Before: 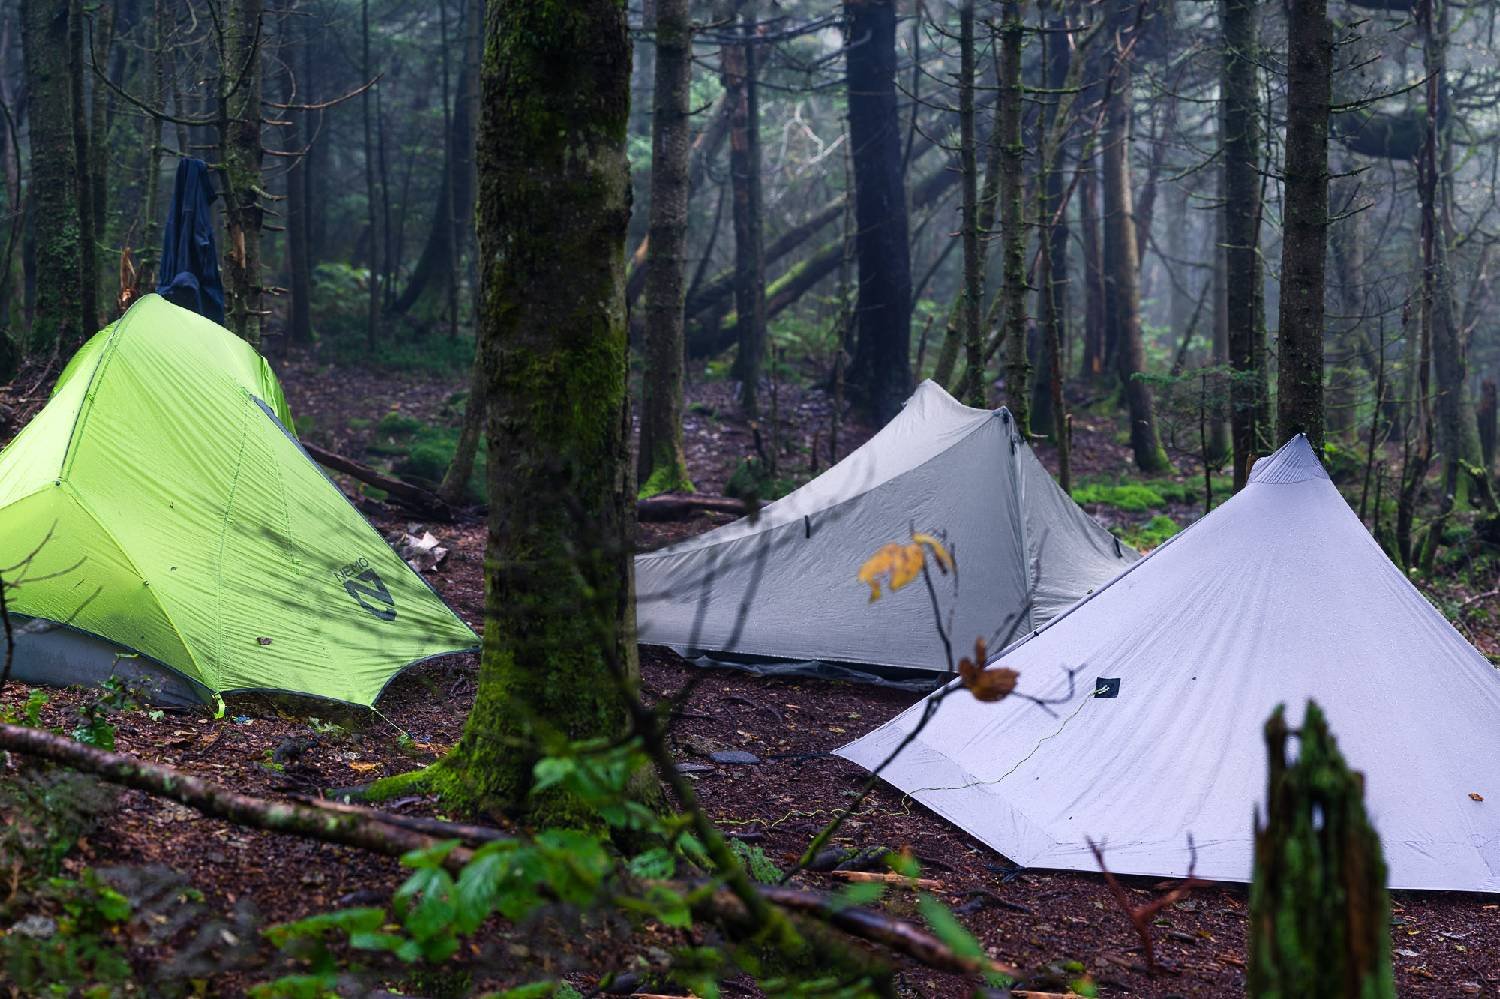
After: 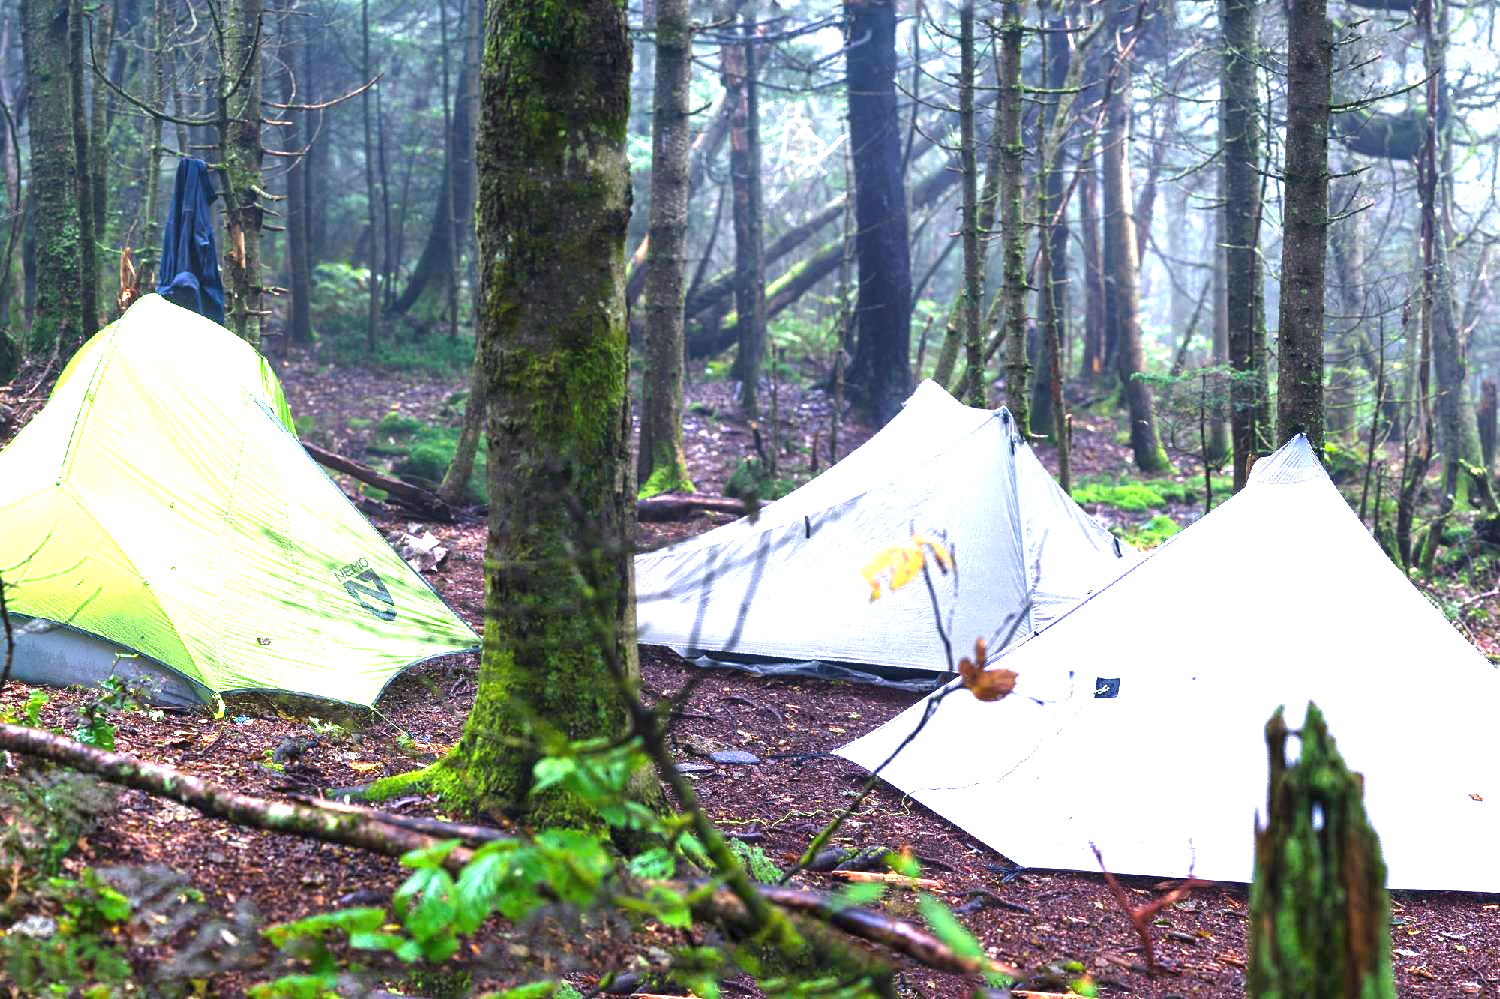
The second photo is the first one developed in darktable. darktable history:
exposure: black level correction 0, exposure 2.148 EV, compensate exposure bias true, compensate highlight preservation false
